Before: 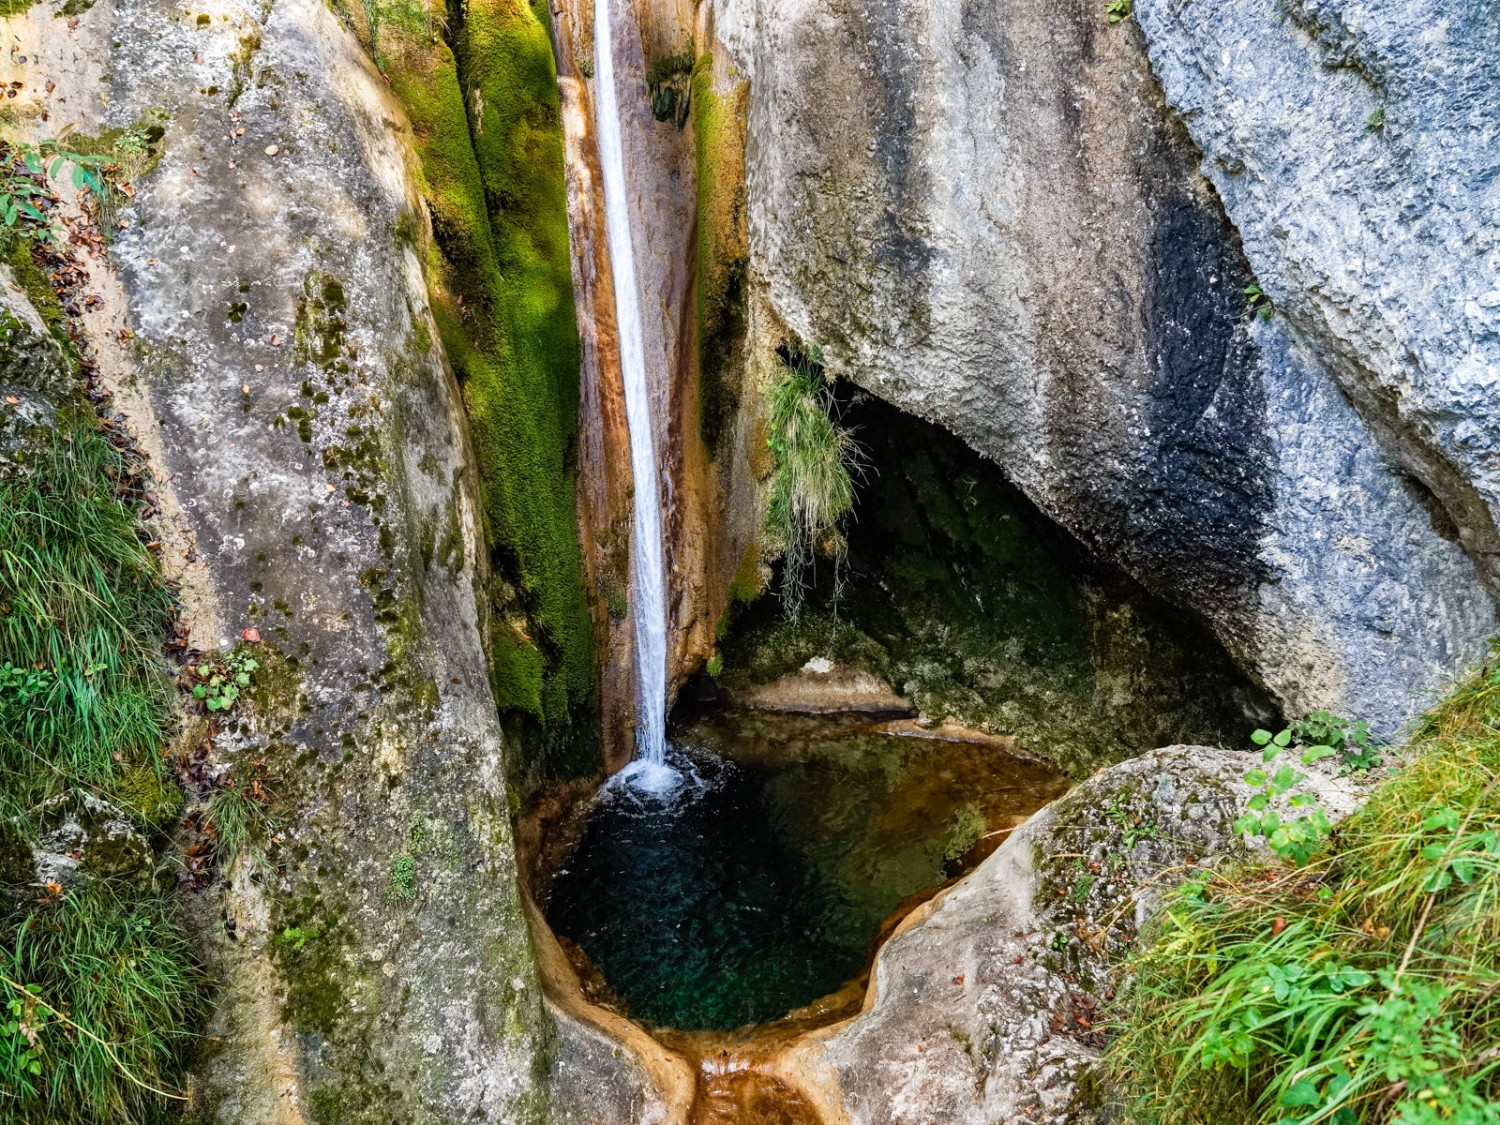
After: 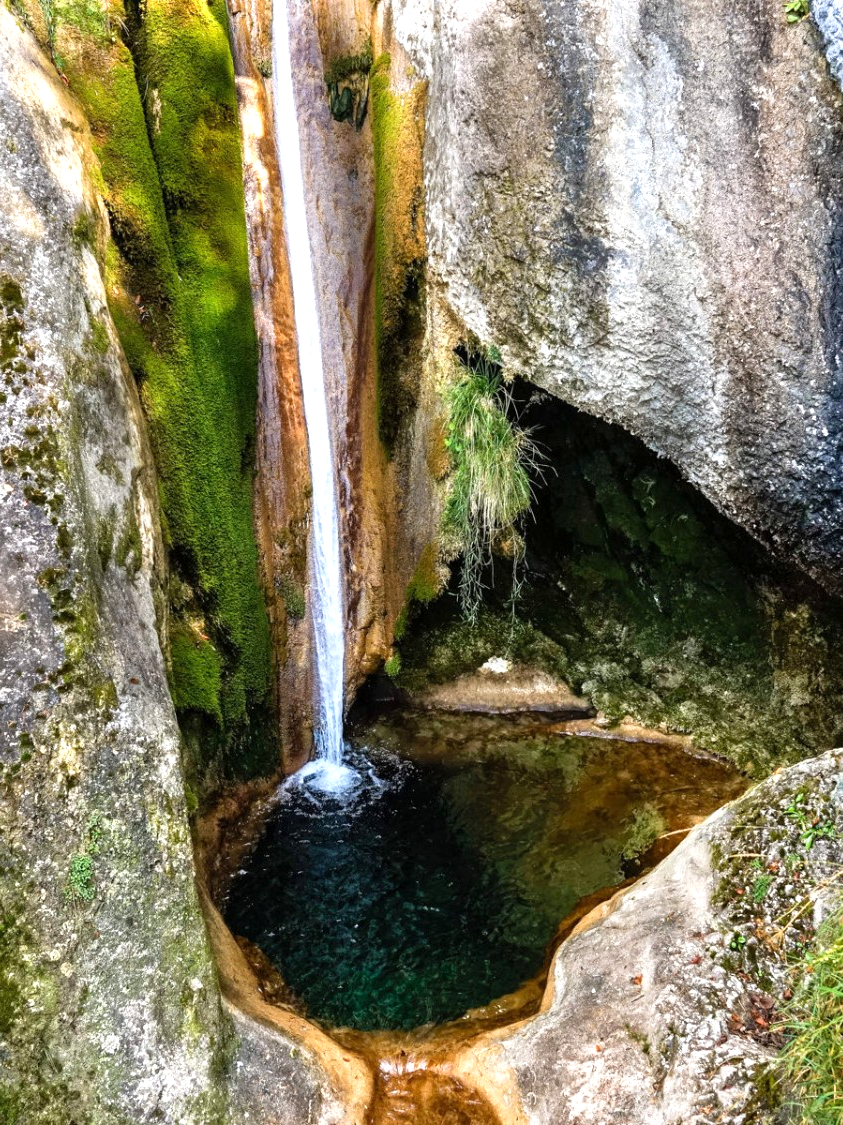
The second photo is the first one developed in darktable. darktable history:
exposure: exposure 0.566 EV, compensate highlight preservation false
crop: left 21.496%, right 22.254%
